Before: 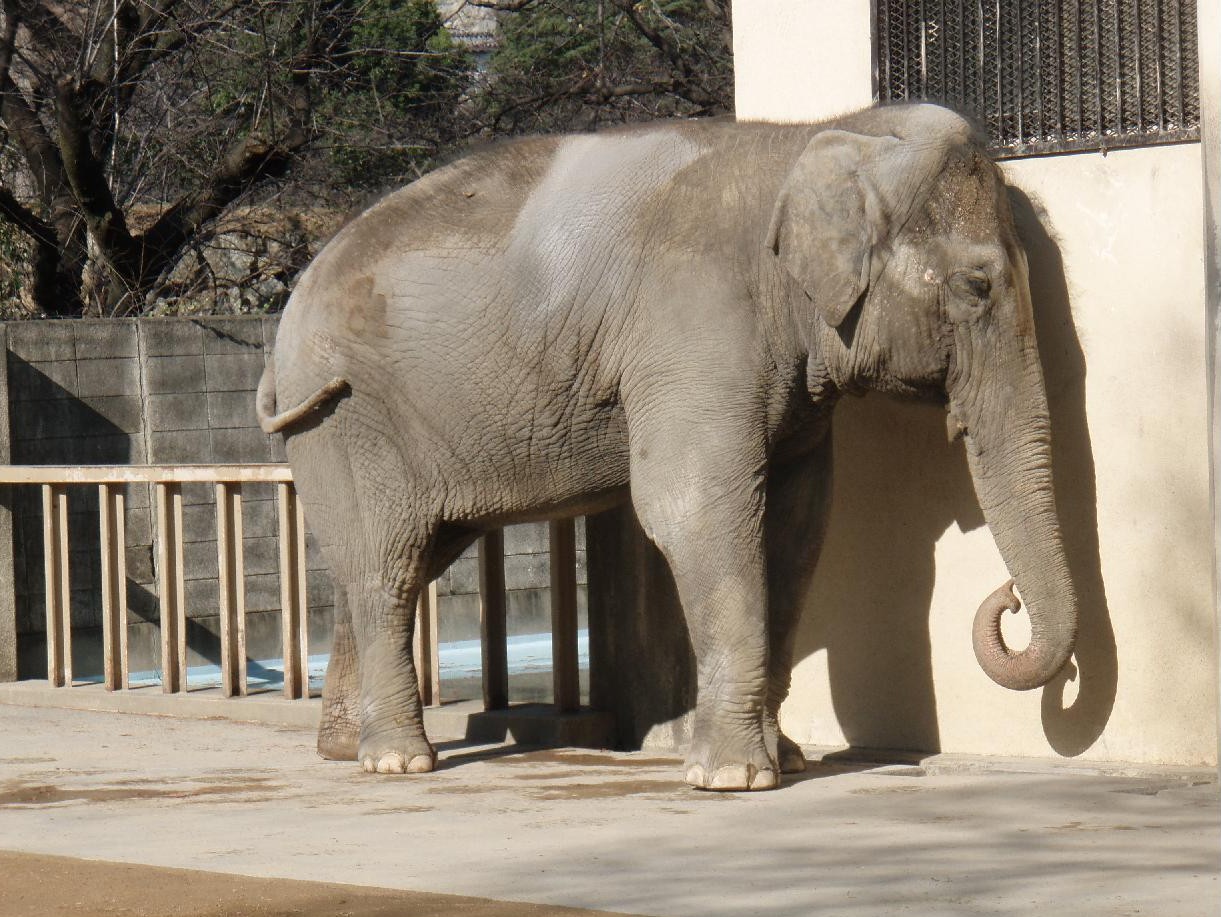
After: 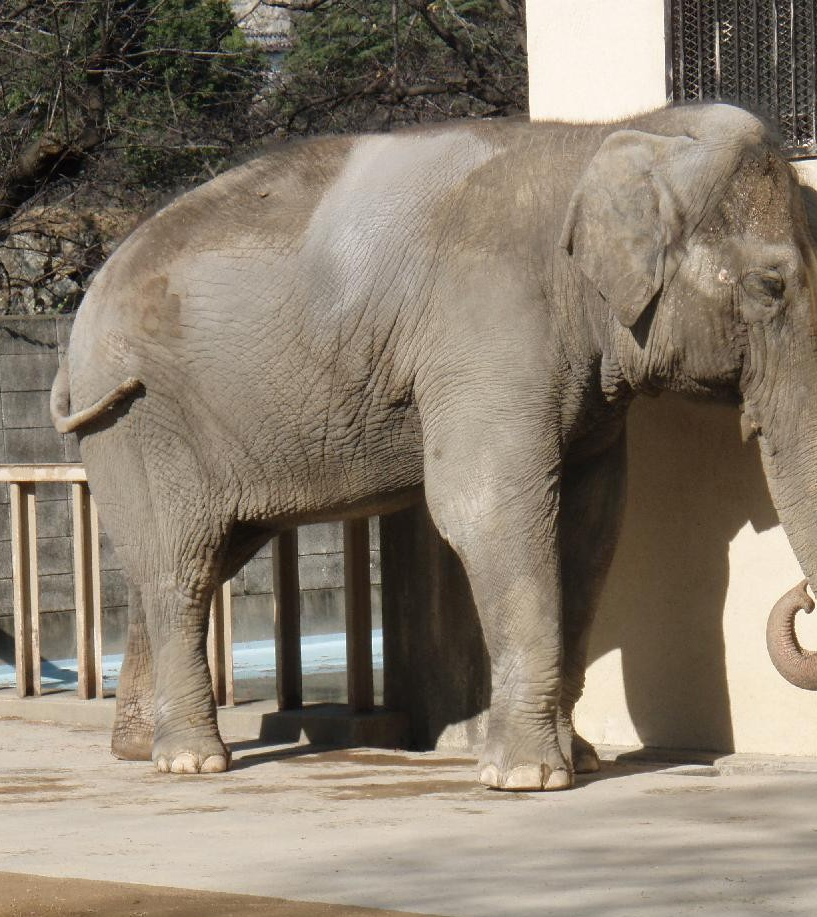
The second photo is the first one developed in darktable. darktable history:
crop: left 16.942%, right 16.127%
